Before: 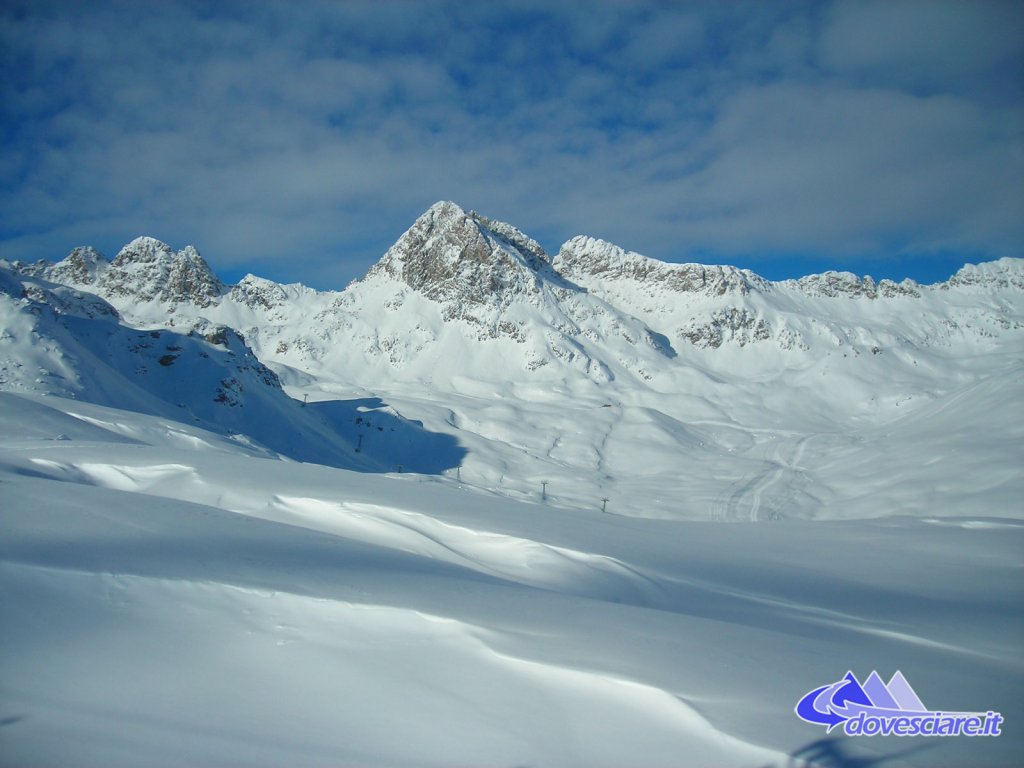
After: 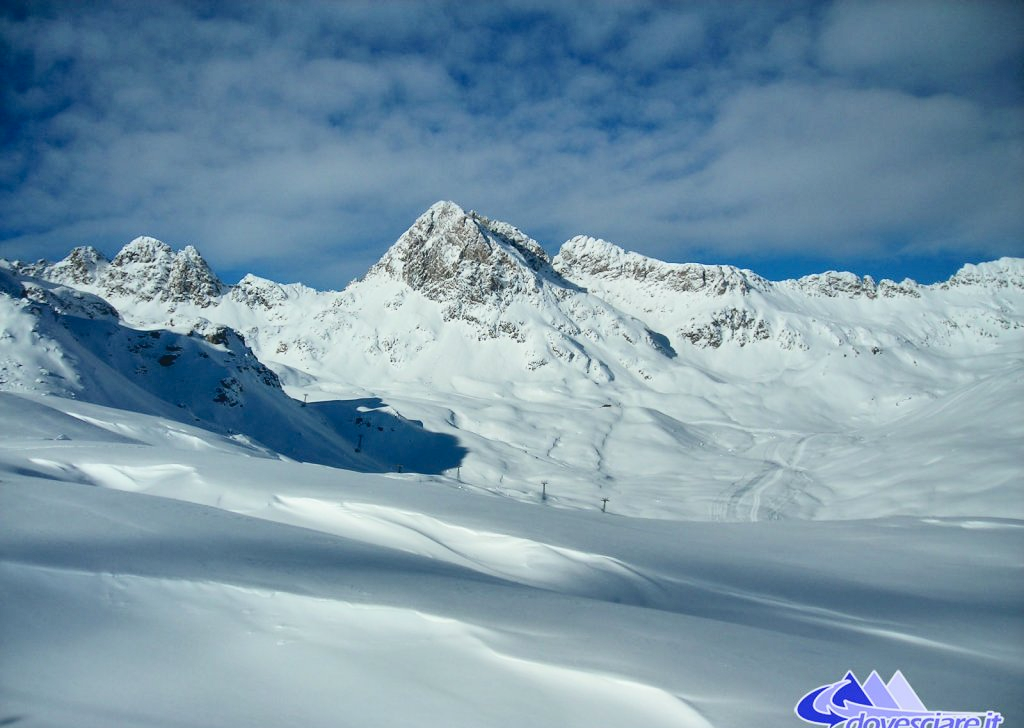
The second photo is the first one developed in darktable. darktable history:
shadows and highlights: shadows 39.55, highlights -54.66, low approximation 0.01, soften with gaussian
crop and rotate: top 0.003%, bottom 5.202%
tone curve: curves: ch0 [(0, 0) (0.003, 0.068) (0.011, 0.068) (0.025, 0.068) (0.044, 0.068) (0.069, 0.072) (0.1, 0.072) (0.136, 0.077) (0.177, 0.095) (0.224, 0.126) (0.277, 0.2) (0.335, 0.3) (0.399, 0.407) (0.468, 0.52) (0.543, 0.624) (0.623, 0.721) (0.709, 0.811) (0.801, 0.88) (0.898, 0.942) (1, 1)], color space Lab, independent channels, preserve colors none
